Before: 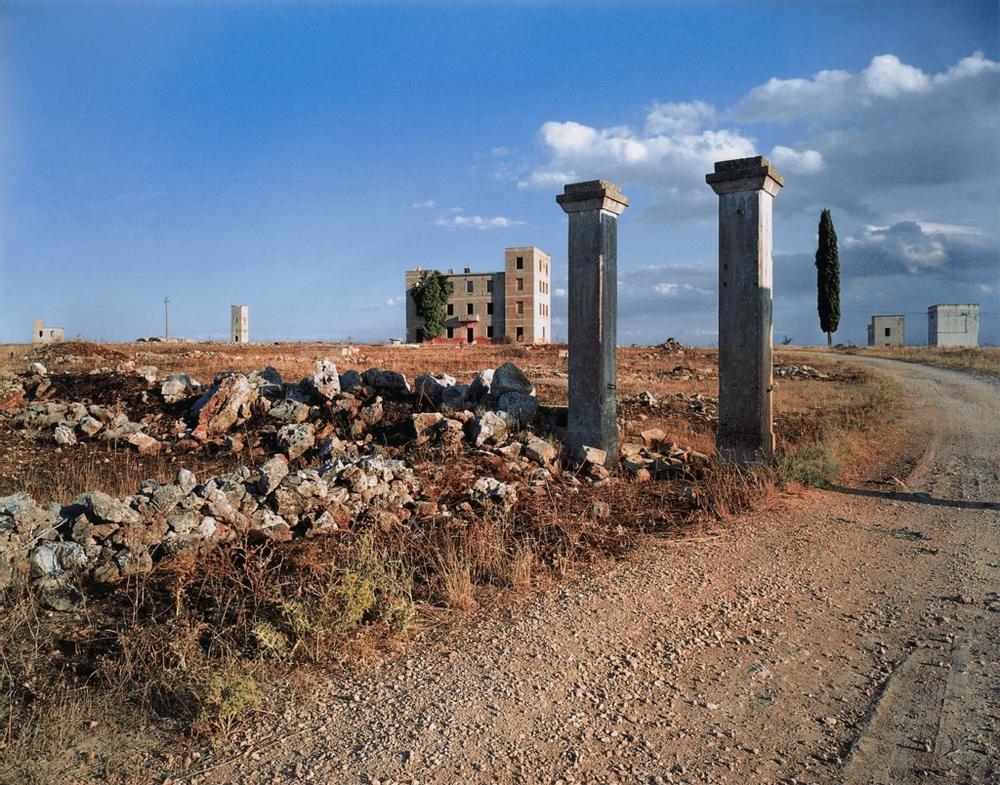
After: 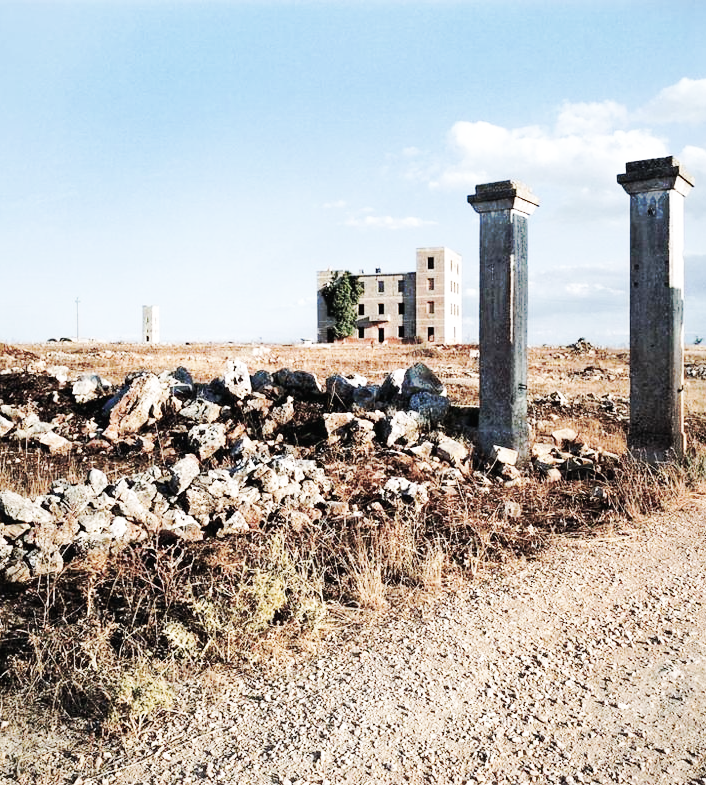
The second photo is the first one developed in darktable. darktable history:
crop and rotate: left 8.943%, right 20.372%
color zones: curves: ch0 [(0.068, 0.464) (0.25, 0.5) (0.48, 0.508) (0.75, 0.536) (0.886, 0.476) (0.967, 0.456)]; ch1 [(0.066, 0.456) (0.25, 0.5) (0.616, 0.508) (0.746, 0.56) (0.934, 0.444)], mix 23.85%
tone curve: curves: ch0 [(0, 0) (0.003, 0.003) (0.011, 0.011) (0.025, 0.024) (0.044, 0.044) (0.069, 0.068) (0.1, 0.098) (0.136, 0.133) (0.177, 0.174) (0.224, 0.22) (0.277, 0.272) (0.335, 0.329) (0.399, 0.392) (0.468, 0.46) (0.543, 0.607) (0.623, 0.676) (0.709, 0.75) (0.801, 0.828) (0.898, 0.912) (1, 1)], preserve colors none
color correction: highlights b* -0.027, saturation 0.582
base curve: curves: ch0 [(0, 0.003) (0.001, 0.002) (0.006, 0.004) (0.02, 0.022) (0.048, 0.086) (0.094, 0.234) (0.162, 0.431) (0.258, 0.629) (0.385, 0.8) (0.548, 0.918) (0.751, 0.988) (1, 1)], preserve colors none
exposure: exposure 0.206 EV, compensate highlight preservation false
